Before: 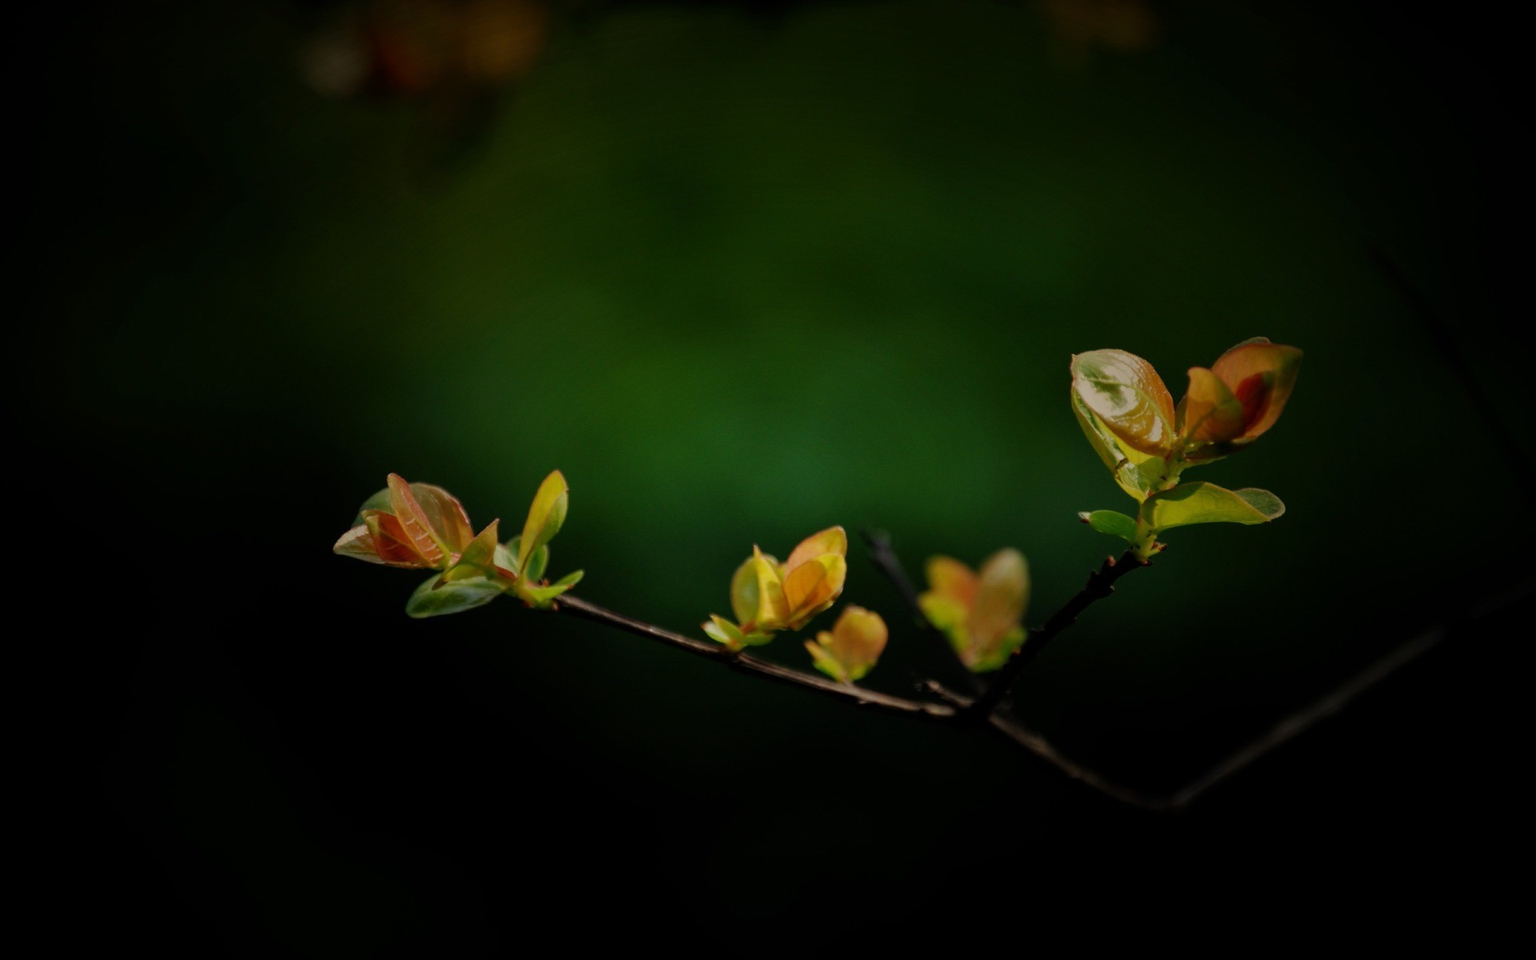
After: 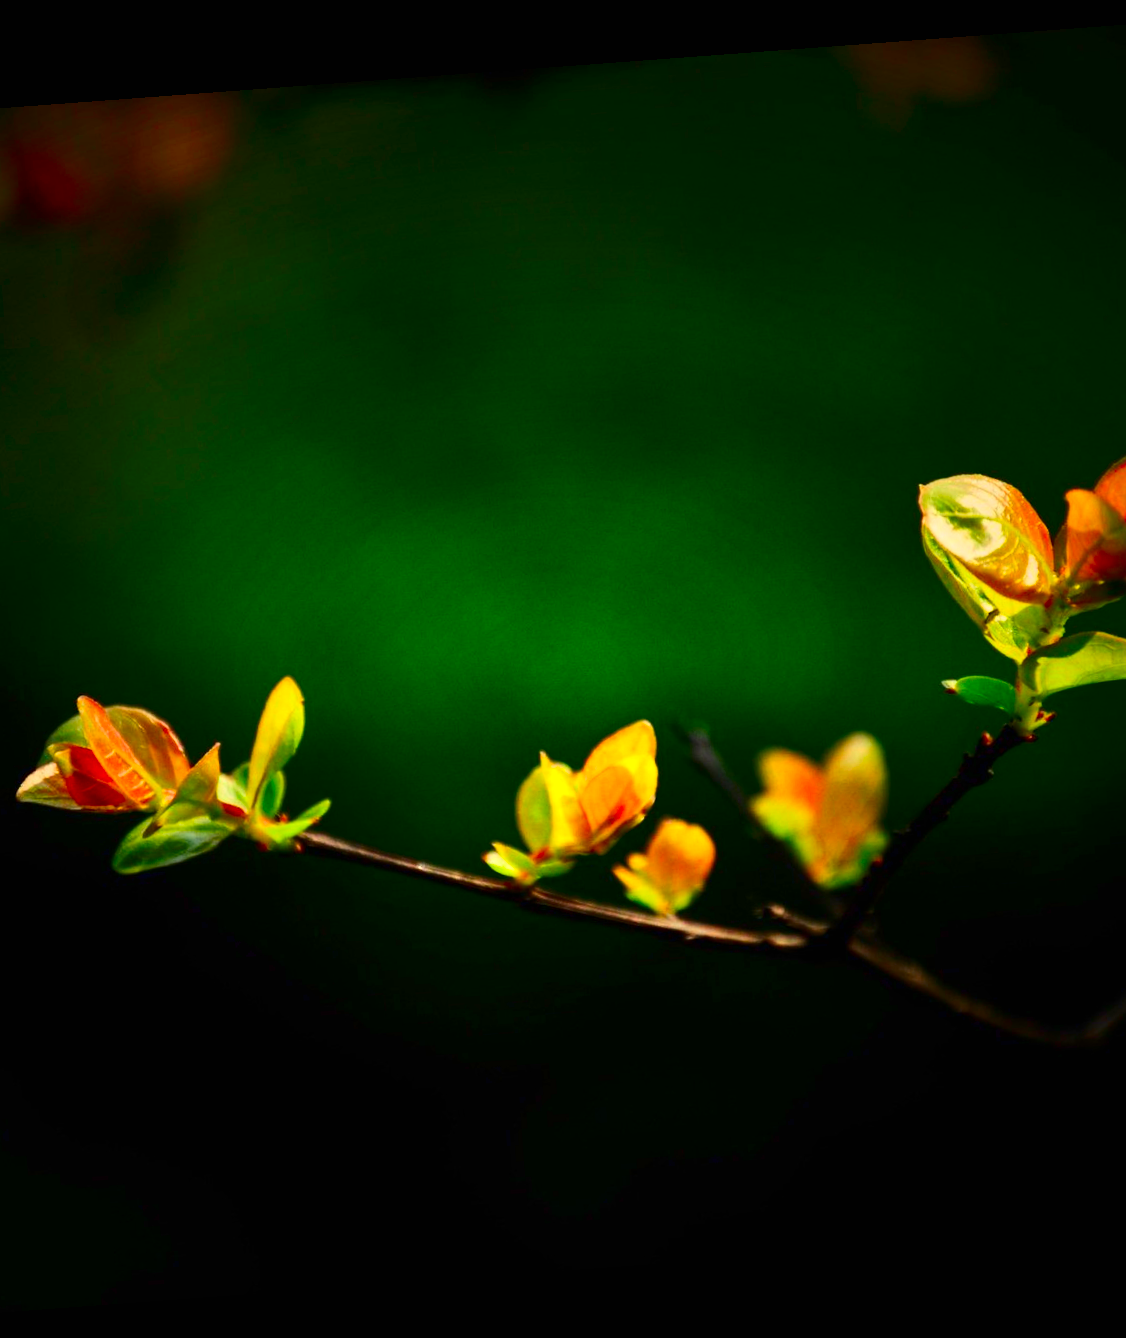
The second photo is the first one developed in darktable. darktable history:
crop and rotate: left 22.516%, right 21.234%
rotate and perspective: rotation -4.25°, automatic cropping off
exposure: black level correction 0, exposure 1.1 EV, compensate exposure bias true, compensate highlight preservation false
contrast brightness saturation: contrast 0.26, brightness 0.02, saturation 0.87
